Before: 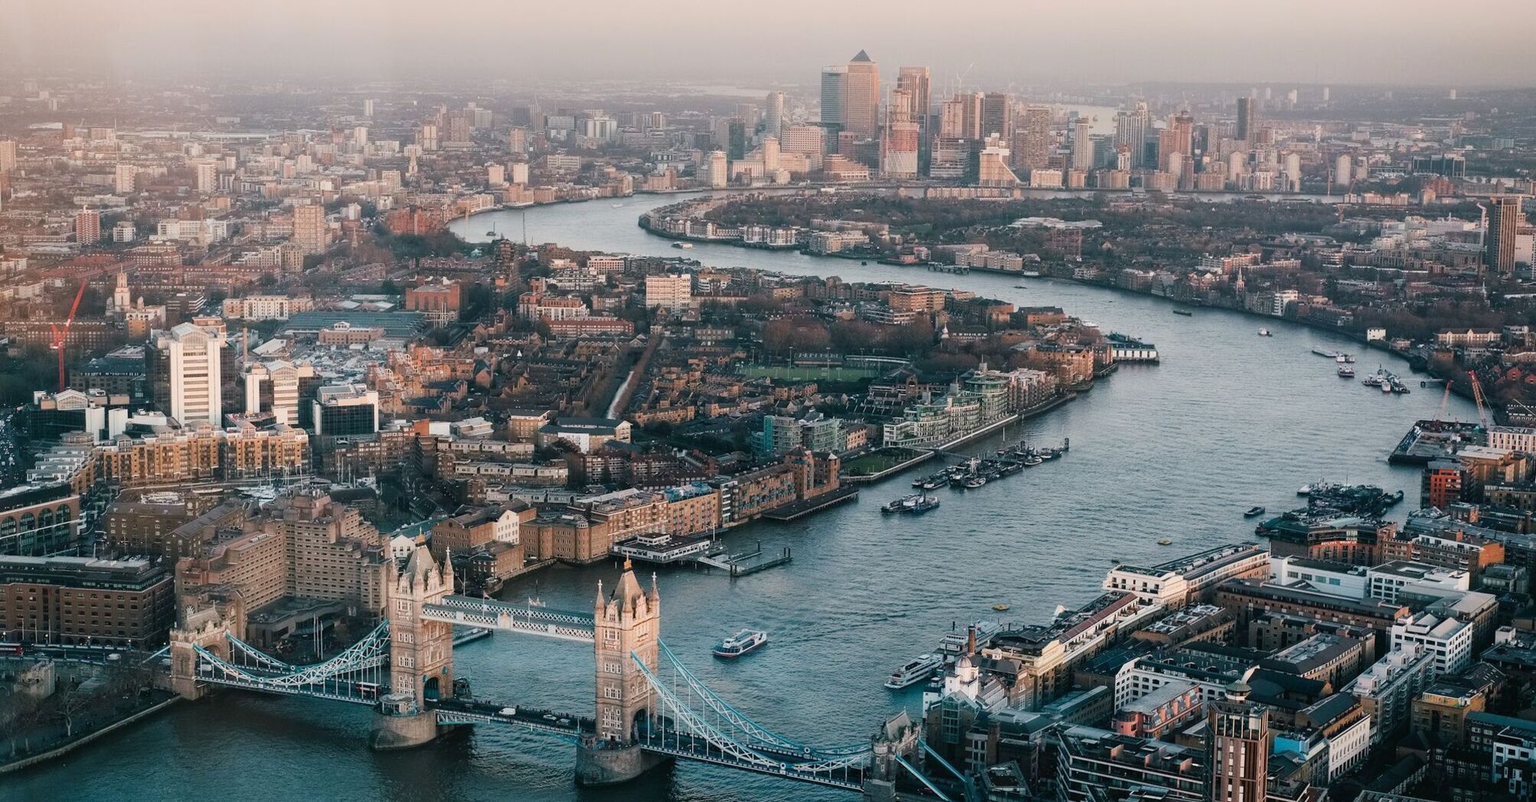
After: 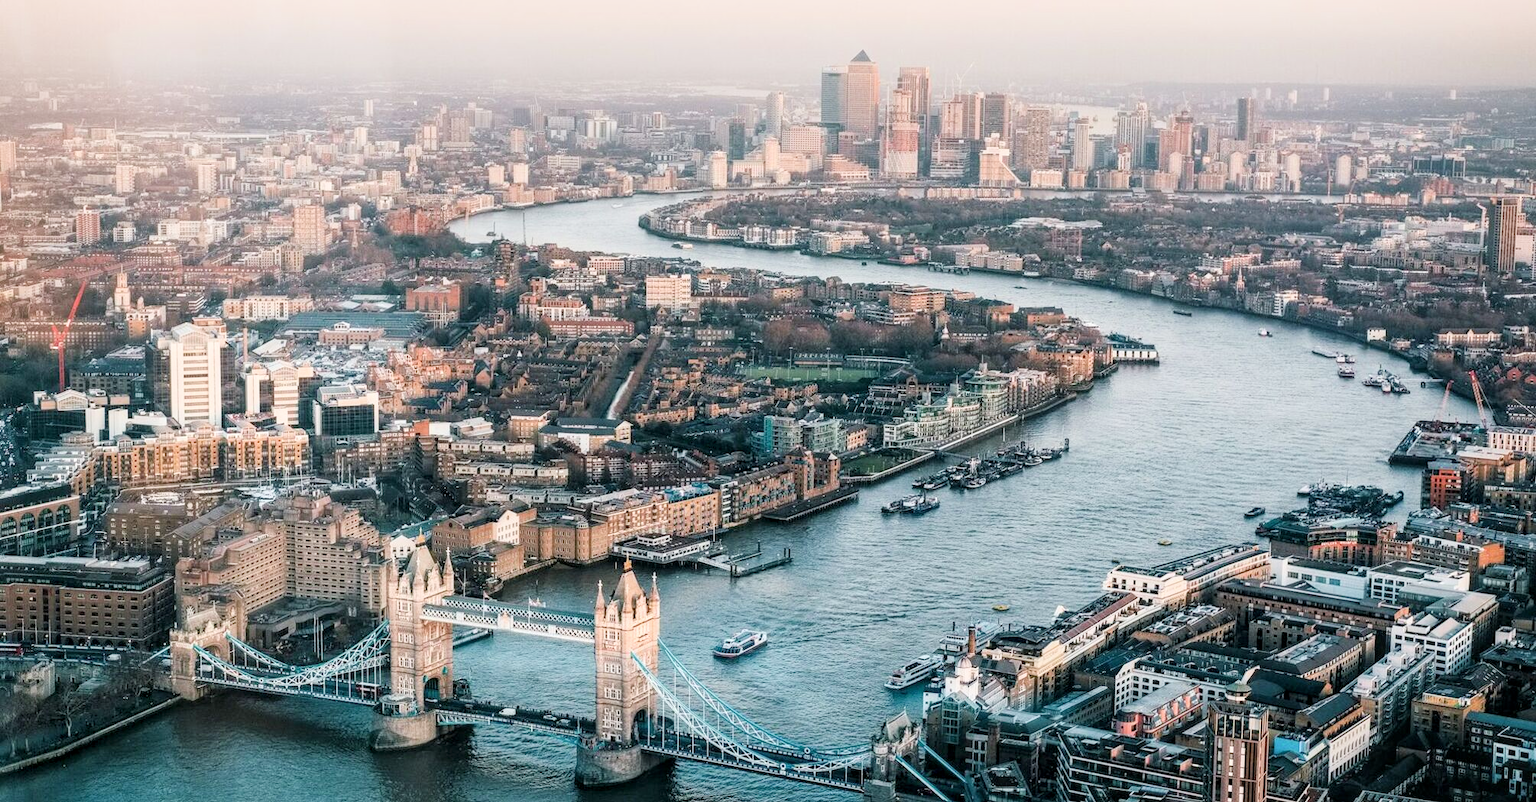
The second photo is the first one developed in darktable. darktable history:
exposure: black level correction 0, exposure 1 EV, compensate exposure bias true, compensate highlight preservation false
local contrast: detail 130%
filmic rgb: white relative exposure 3.8 EV, hardness 4.35
